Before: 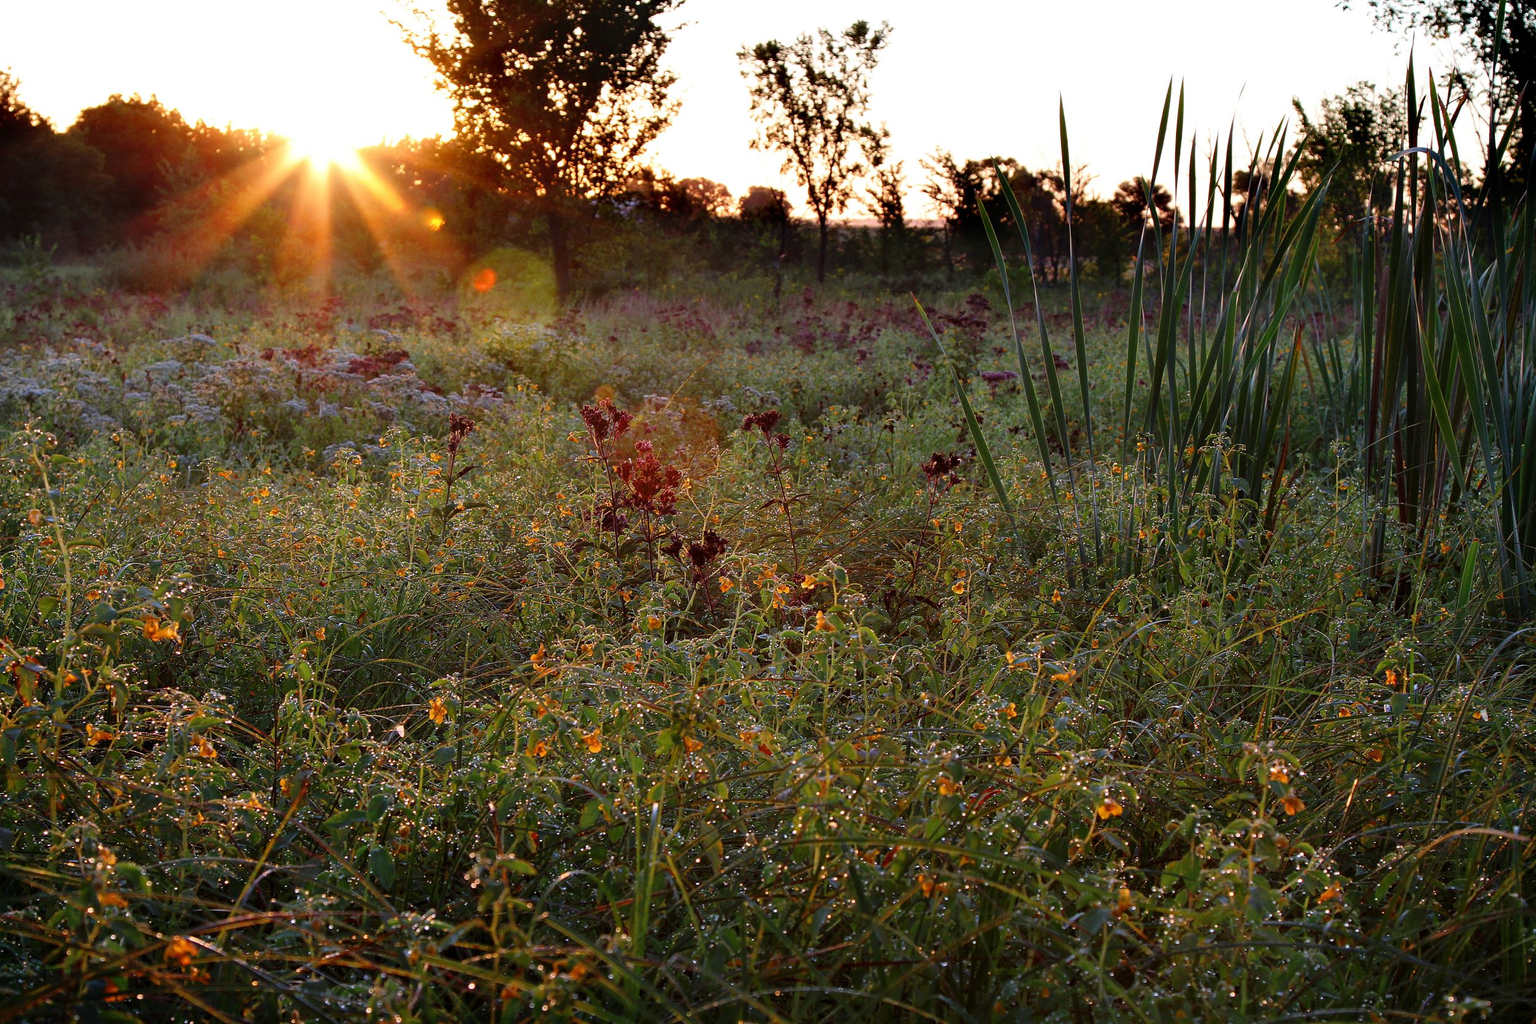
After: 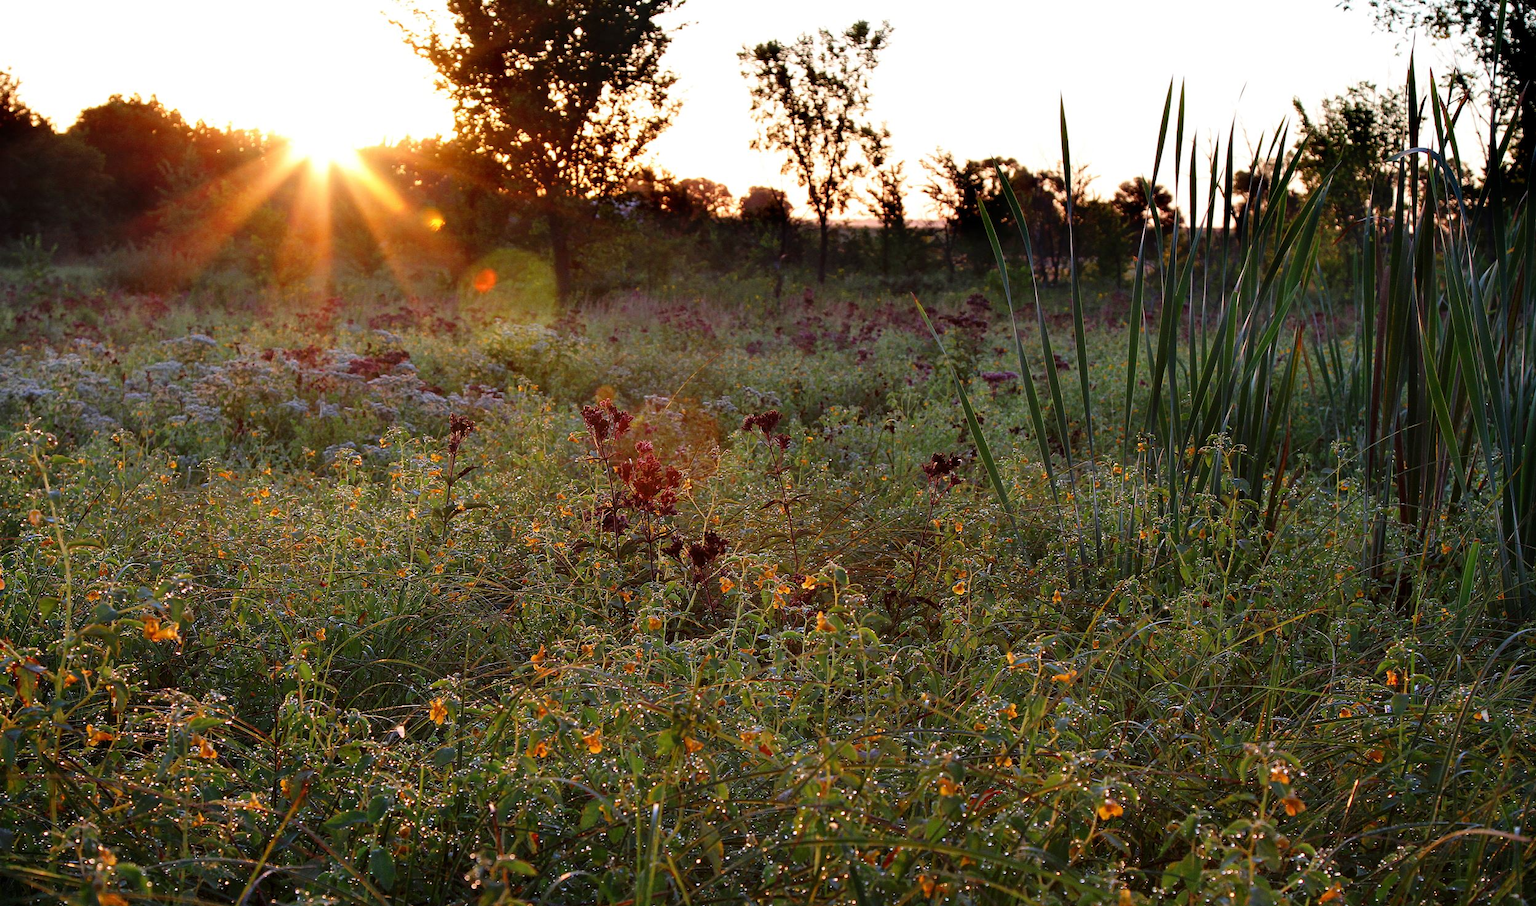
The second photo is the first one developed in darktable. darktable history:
haze removal: compatibility mode true, adaptive false
crop and rotate: top 0%, bottom 11.49%
